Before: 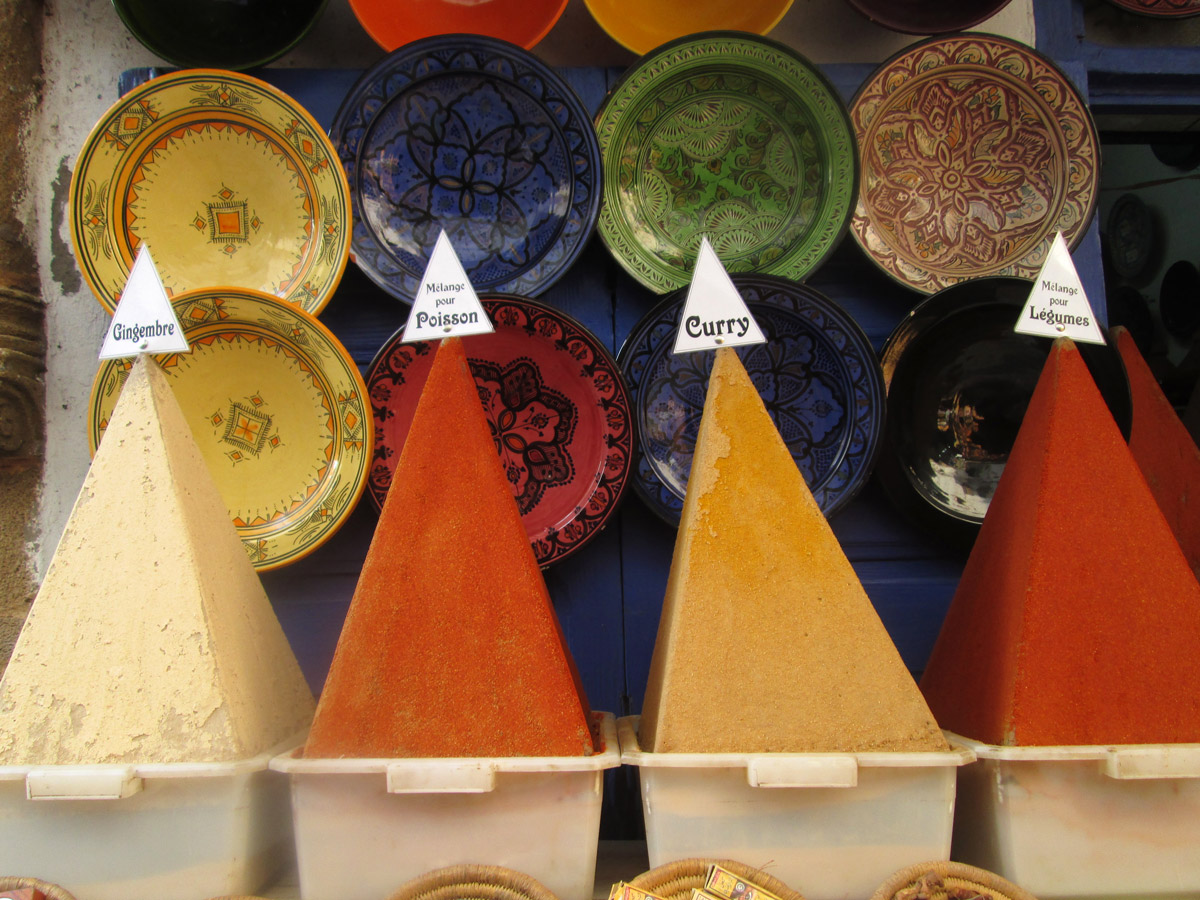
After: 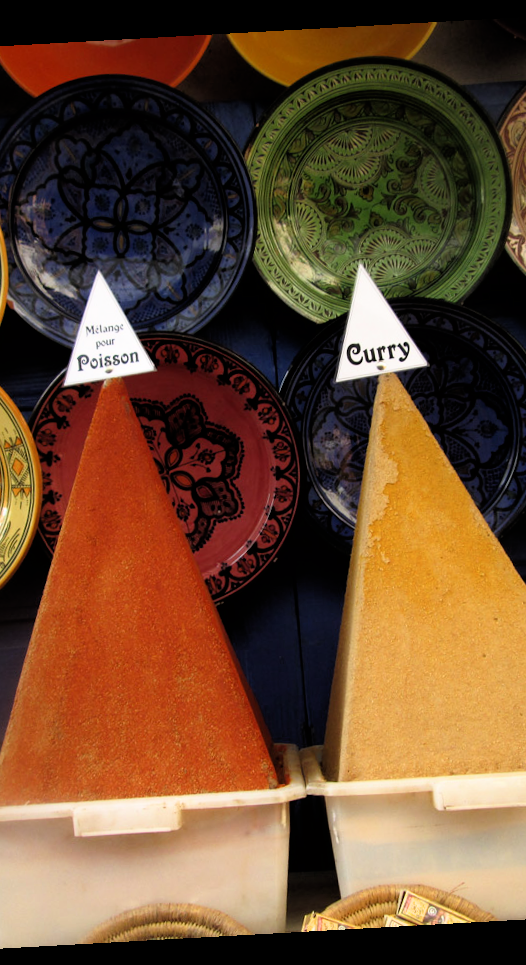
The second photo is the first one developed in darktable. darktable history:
crop: left 28.583%, right 29.231%
filmic rgb: black relative exposure -4.93 EV, white relative exposure 2.84 EV, hardness 3.72
tone equalizer: -8 EV -0.001 EV, -7 EV 0.001 EV, -6 EV -0.002 EV, -5 EV -0.003 EV, -4 EV -0.062 EV, -3 EV -0.222 EV, -2 EV -0.267 EV, -1 EV 0.105 EV, +0 EV 0.303 EV
rotate and perspective: rotation -3.18°, automatic cropping off
